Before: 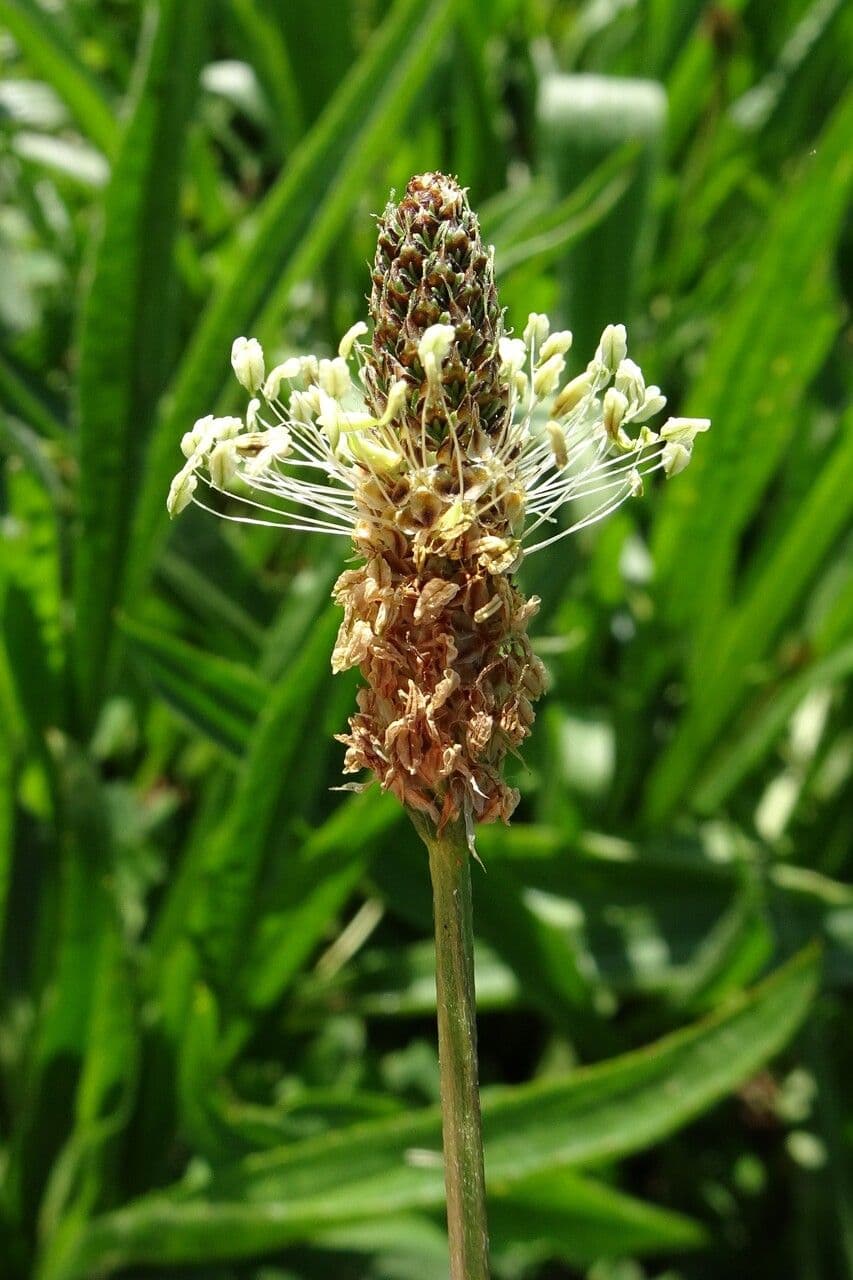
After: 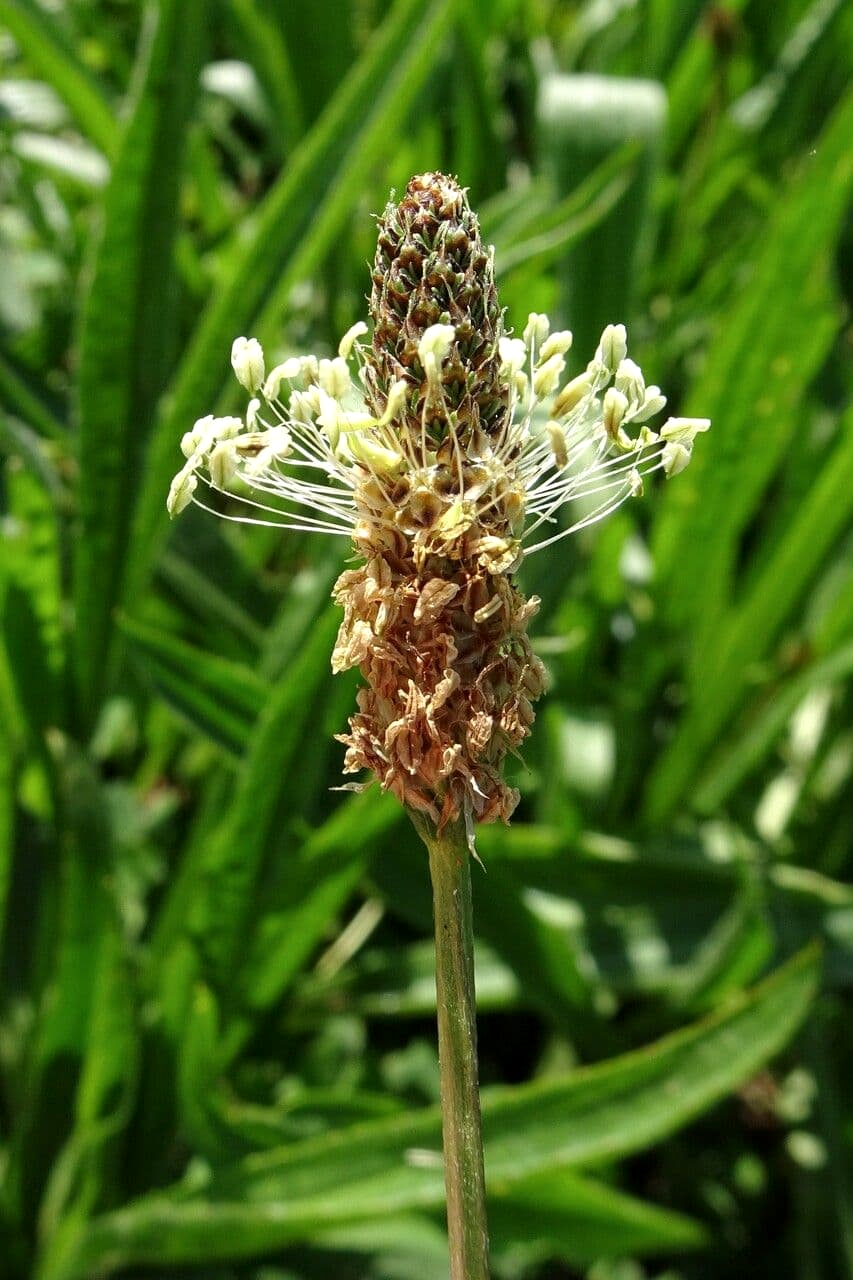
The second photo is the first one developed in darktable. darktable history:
local contrast: highlights 107%, shadows 99%, detail 119%, midtone range 0.2
